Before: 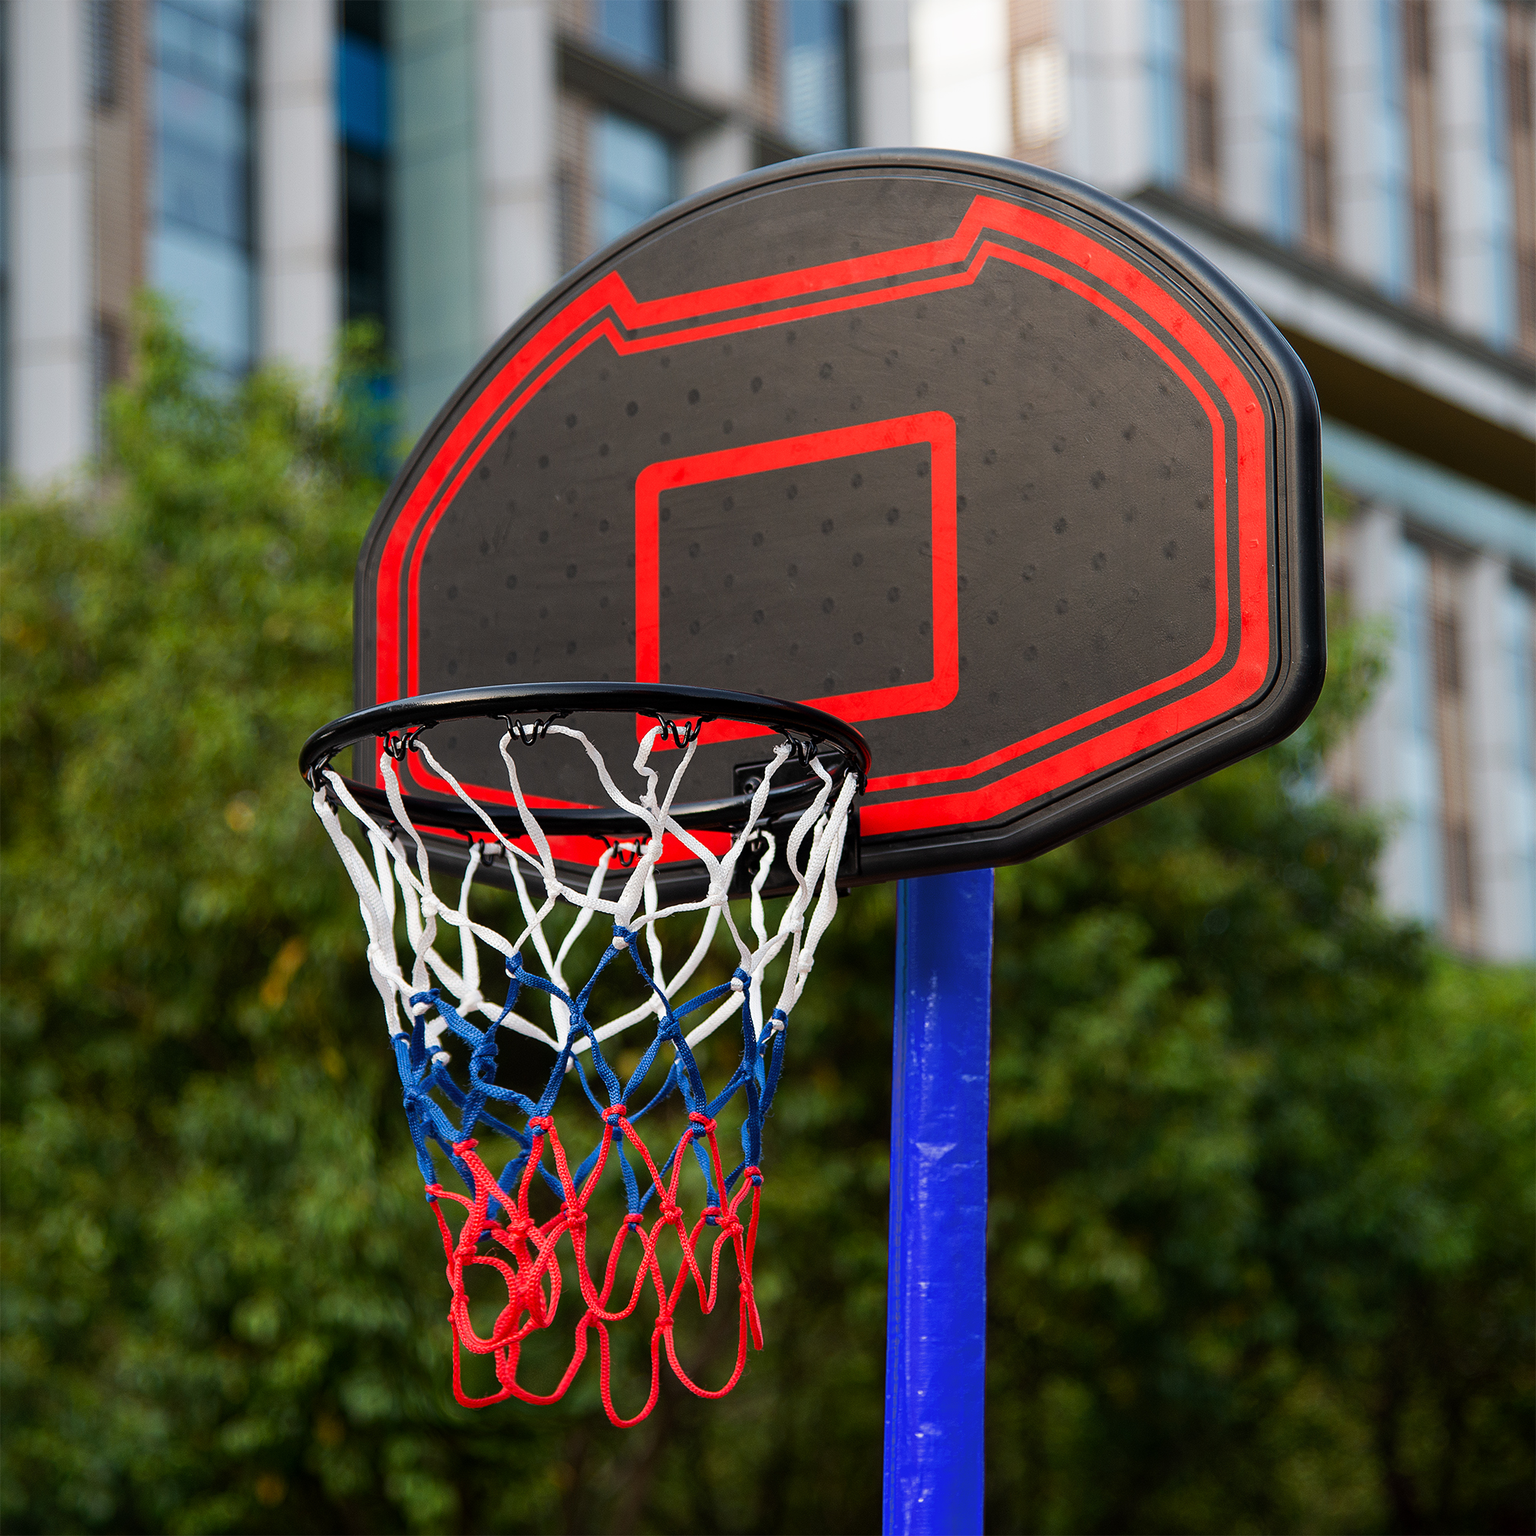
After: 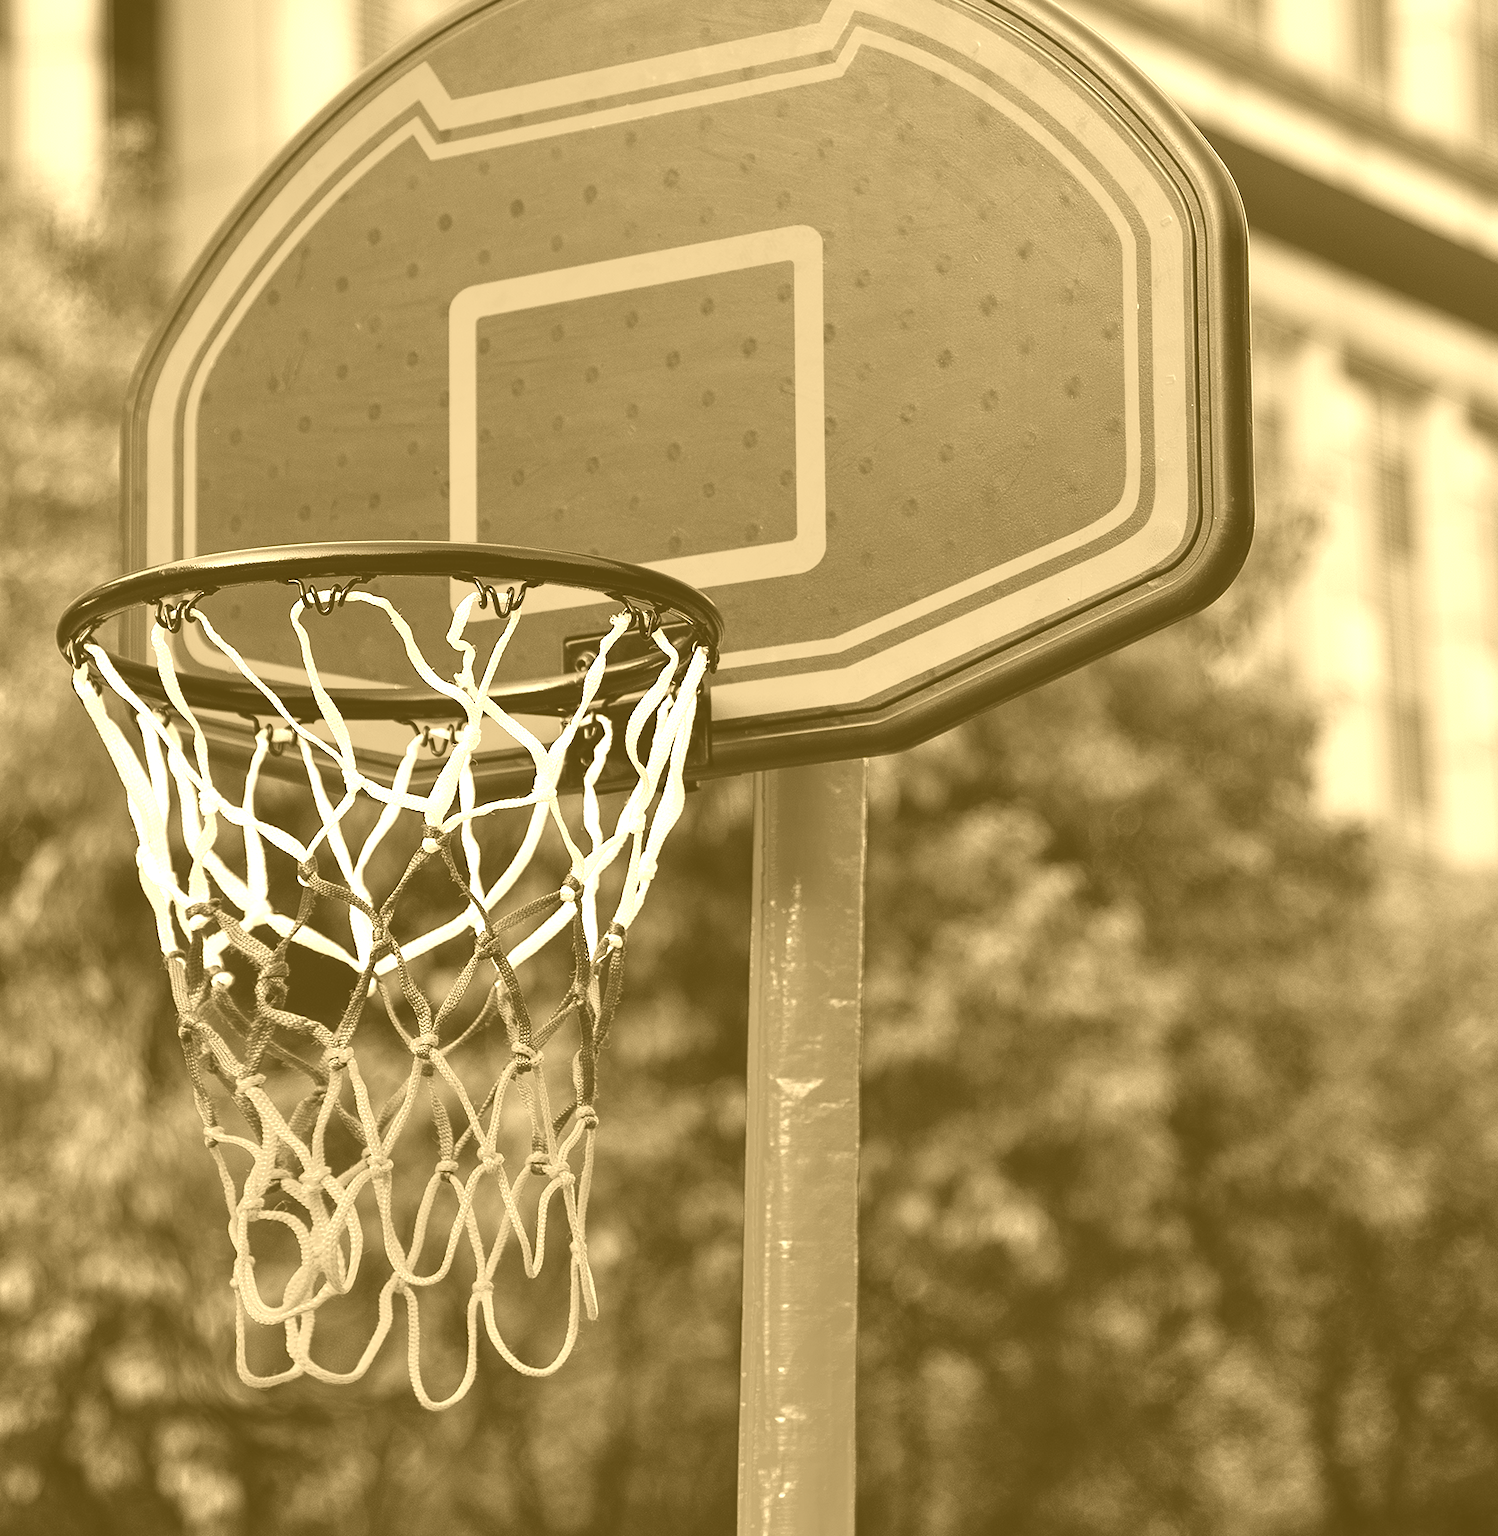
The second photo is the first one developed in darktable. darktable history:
shadows and highlights: shadows 43.71, white point adjustment -1.46, soften with gaussian
crop: left 16.315%, top 14.246%
white balance: red 0.967, blue 1.119, emerald 0.756
colorize: hue 36°, source mix 100%
